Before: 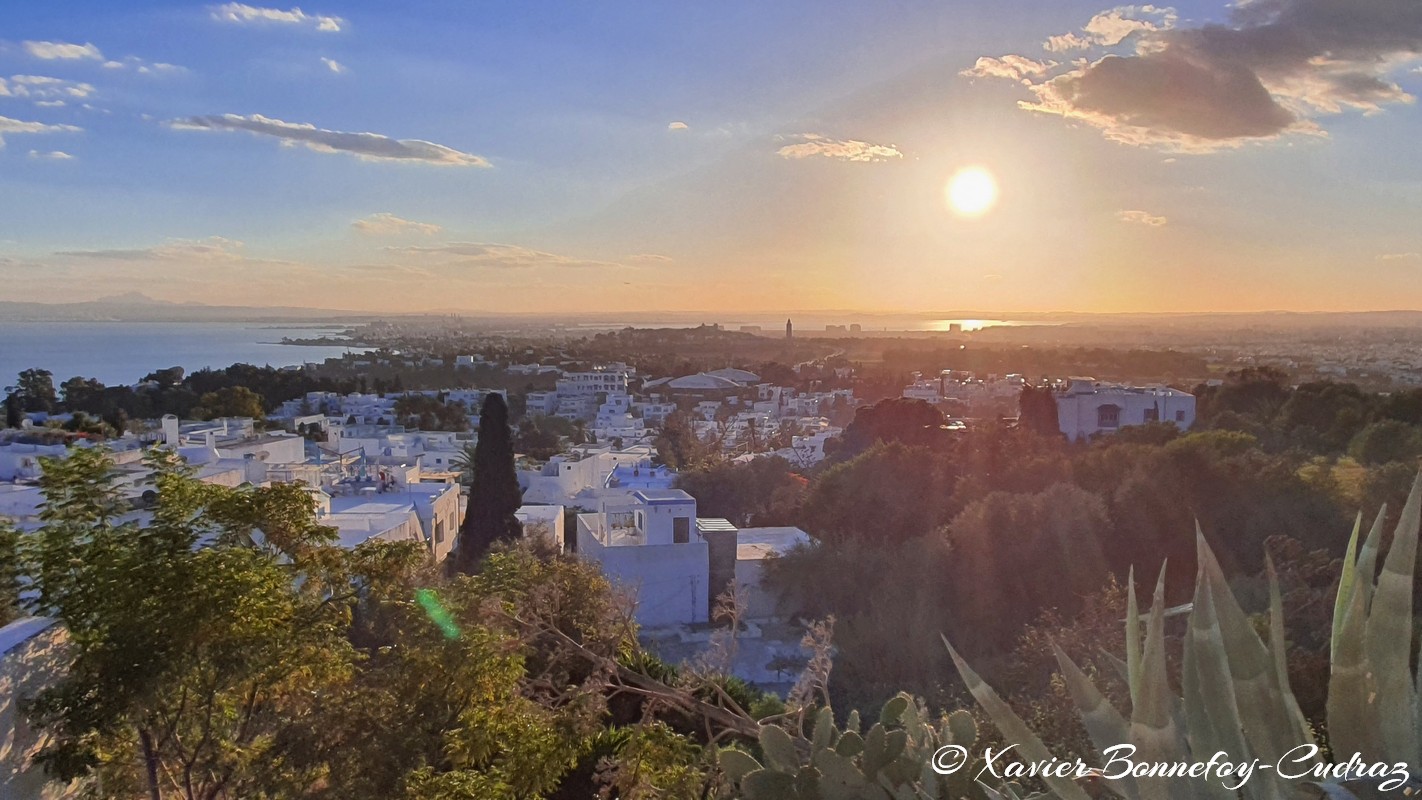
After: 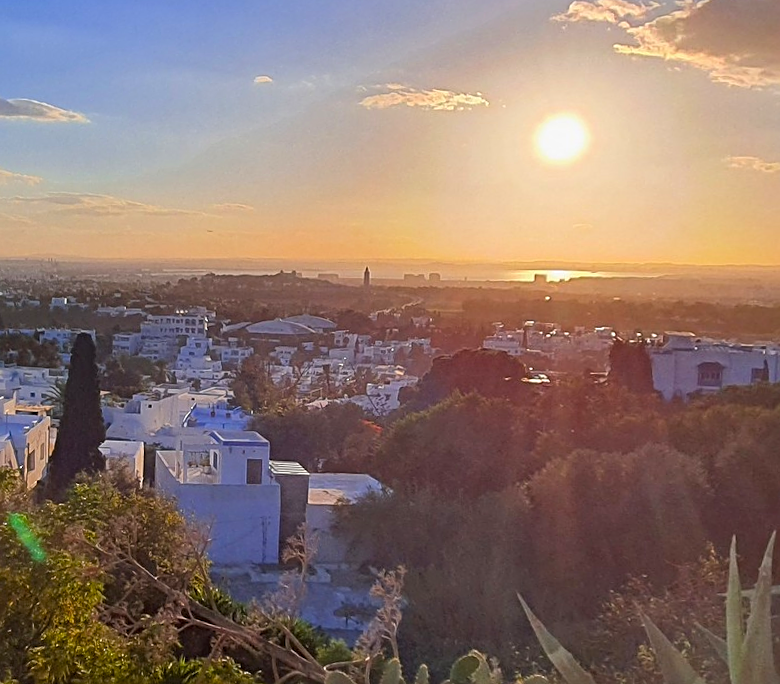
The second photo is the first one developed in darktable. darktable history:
color balance rgb: linear chroma grading › global chroma 8.33%, perceptual saturation grading › global saturation 18.52%, global vibrance 7.87%
sharpen: on, module defaults
rotate and perspective: rotation 1.69°, lens shift (vertical) -0.023, lens shift (horizontal) -0.291, crop left 0.025, crop right 0.988, crop top 0.092, crop bottom 0.842
crop: left 21.674%, right 22.086%
